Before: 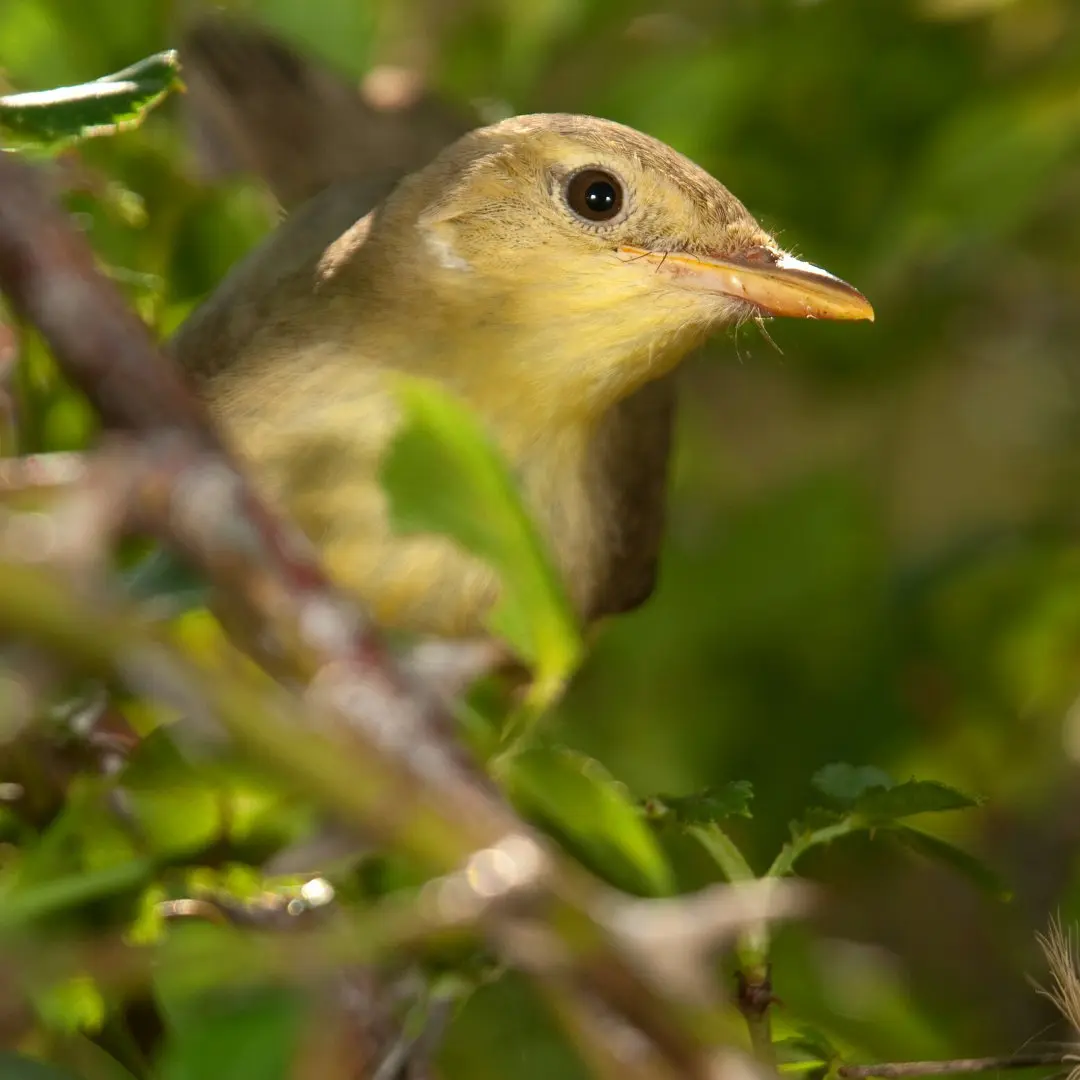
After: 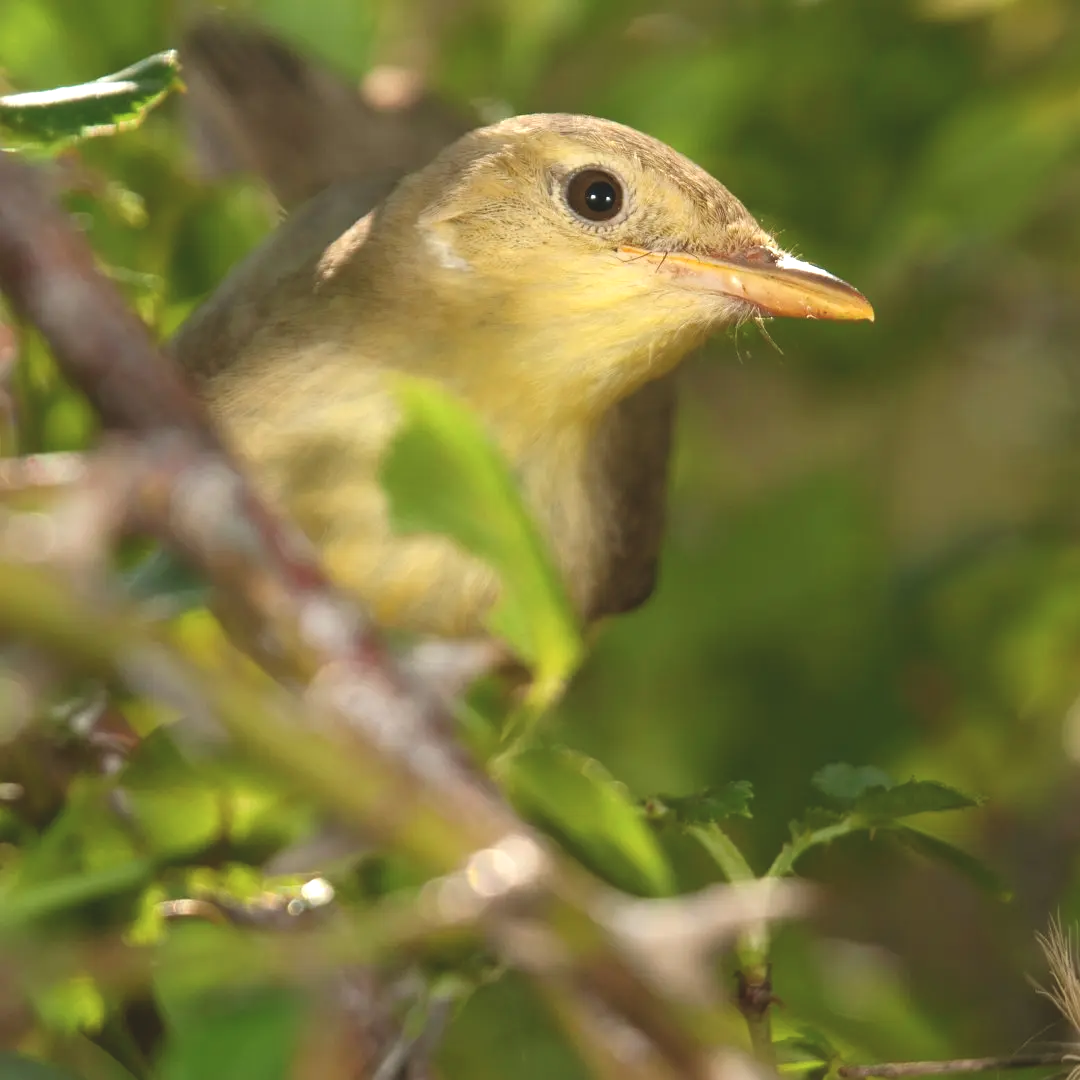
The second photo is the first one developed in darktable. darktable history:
color balance: lift [1.007, 1, 1, 1], gamma [1.097, 1, 1, 1]
exposure: exposure 0.2 EV, compensate highlight preservation false
